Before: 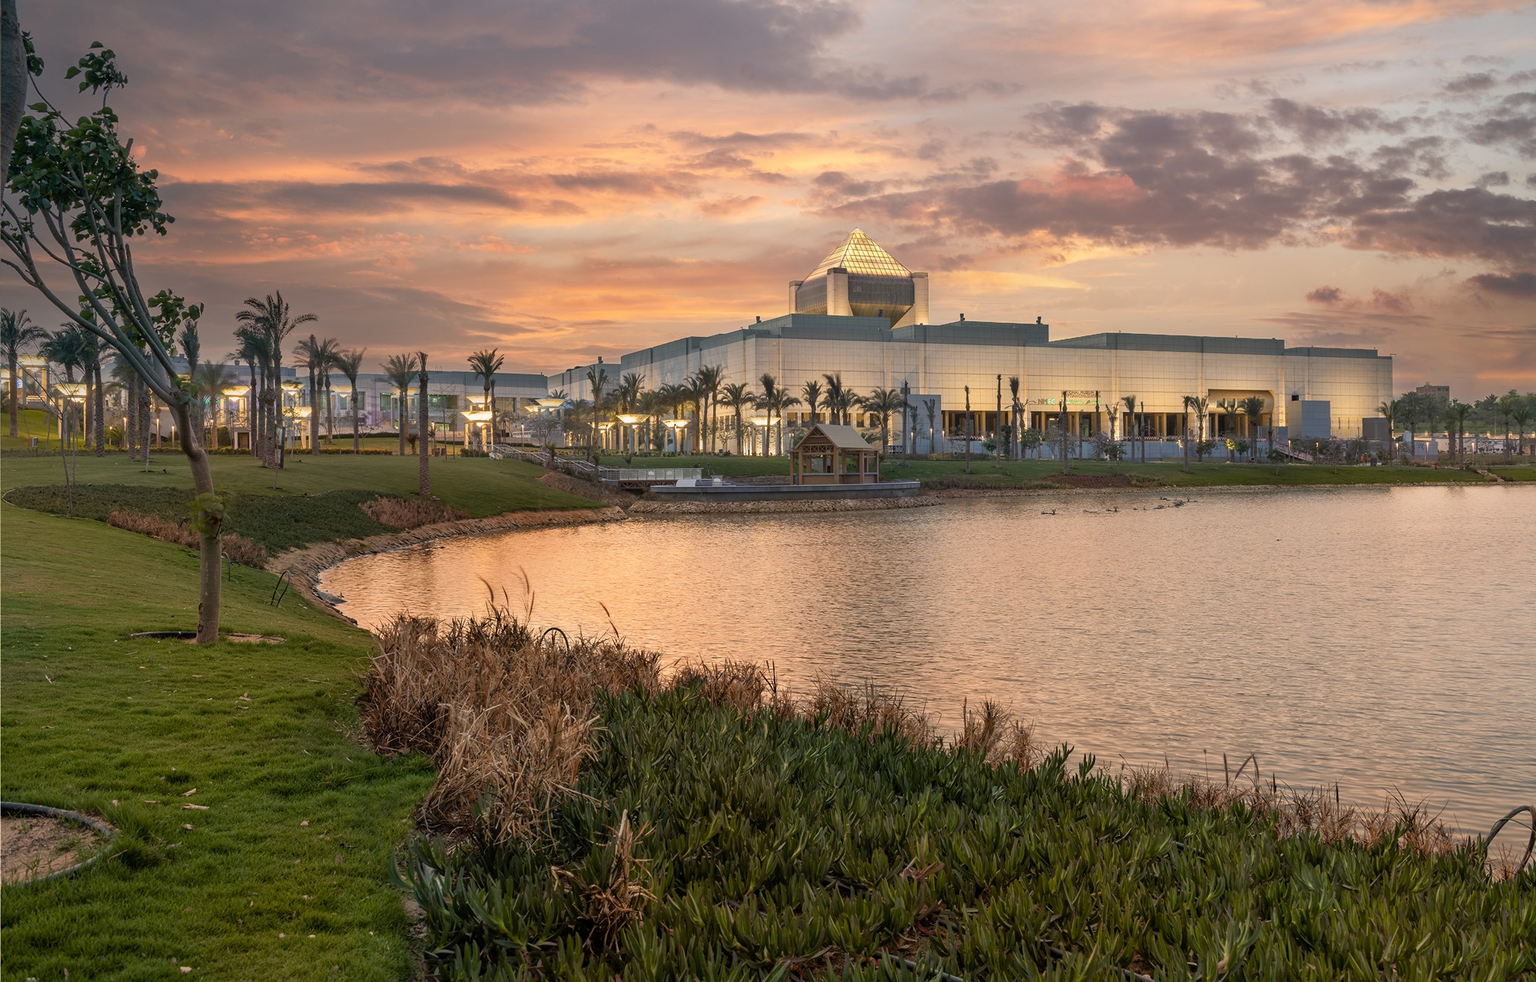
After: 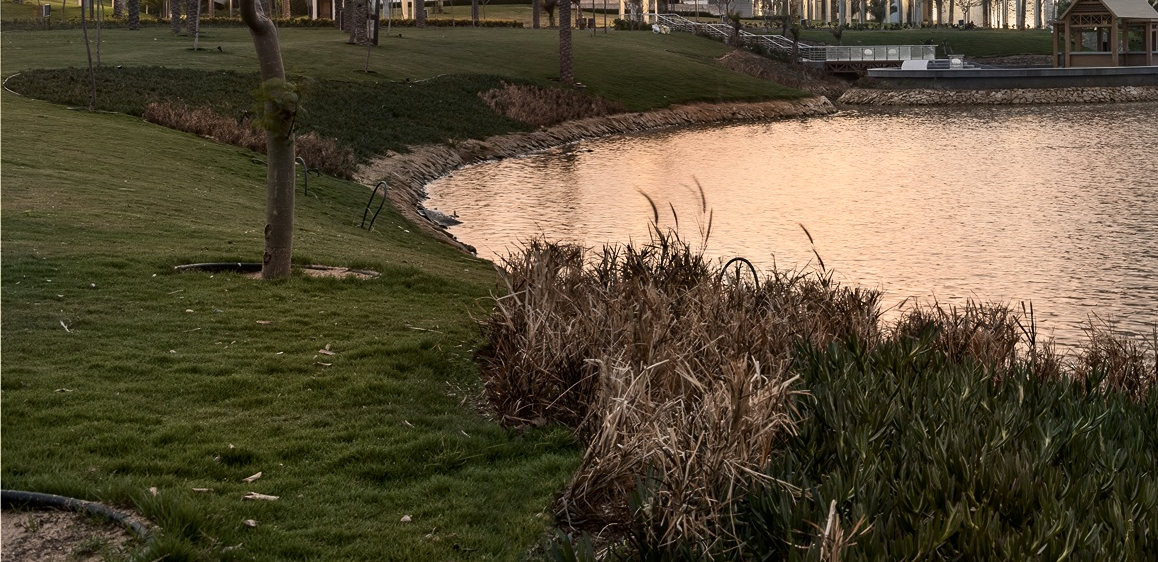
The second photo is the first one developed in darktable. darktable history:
crop: top 44.254%, right 43.451%, bottom 12.767%
exposure: exposure -0.04 EV, compensate exposure bias true, compensate highlight preservation false
contrast brightness saturation: contrast 0.251, saturation -0.324
